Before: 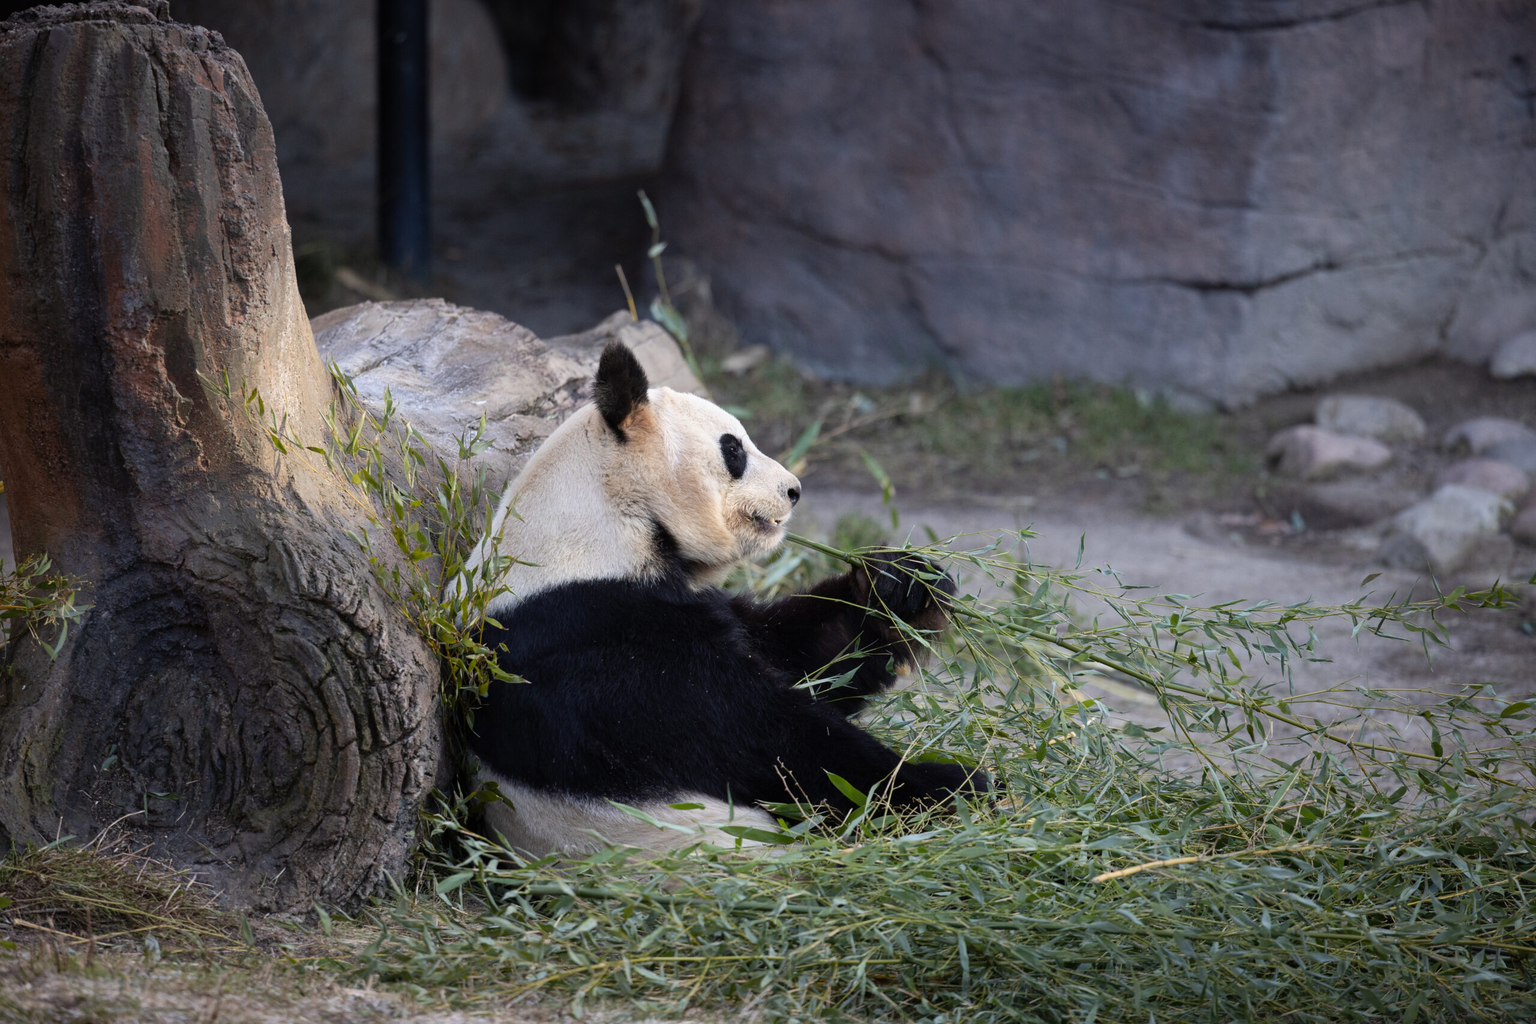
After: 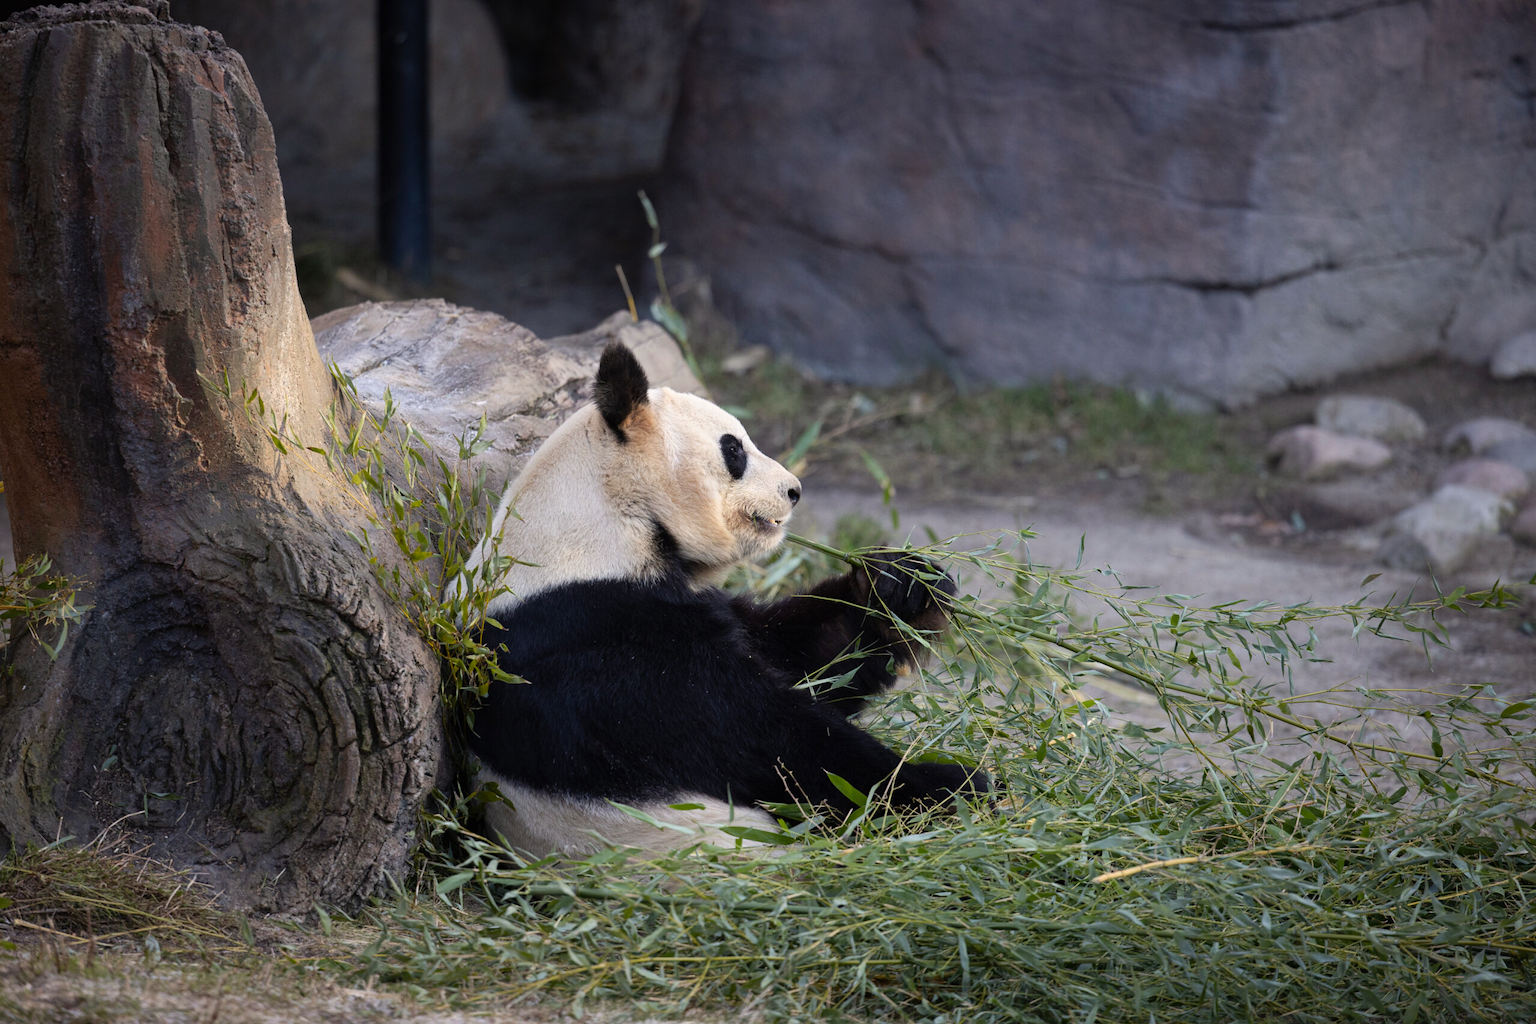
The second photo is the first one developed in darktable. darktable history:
color correction: highlights a* 0.892, highlights b* 2.85, saturation 1.07
